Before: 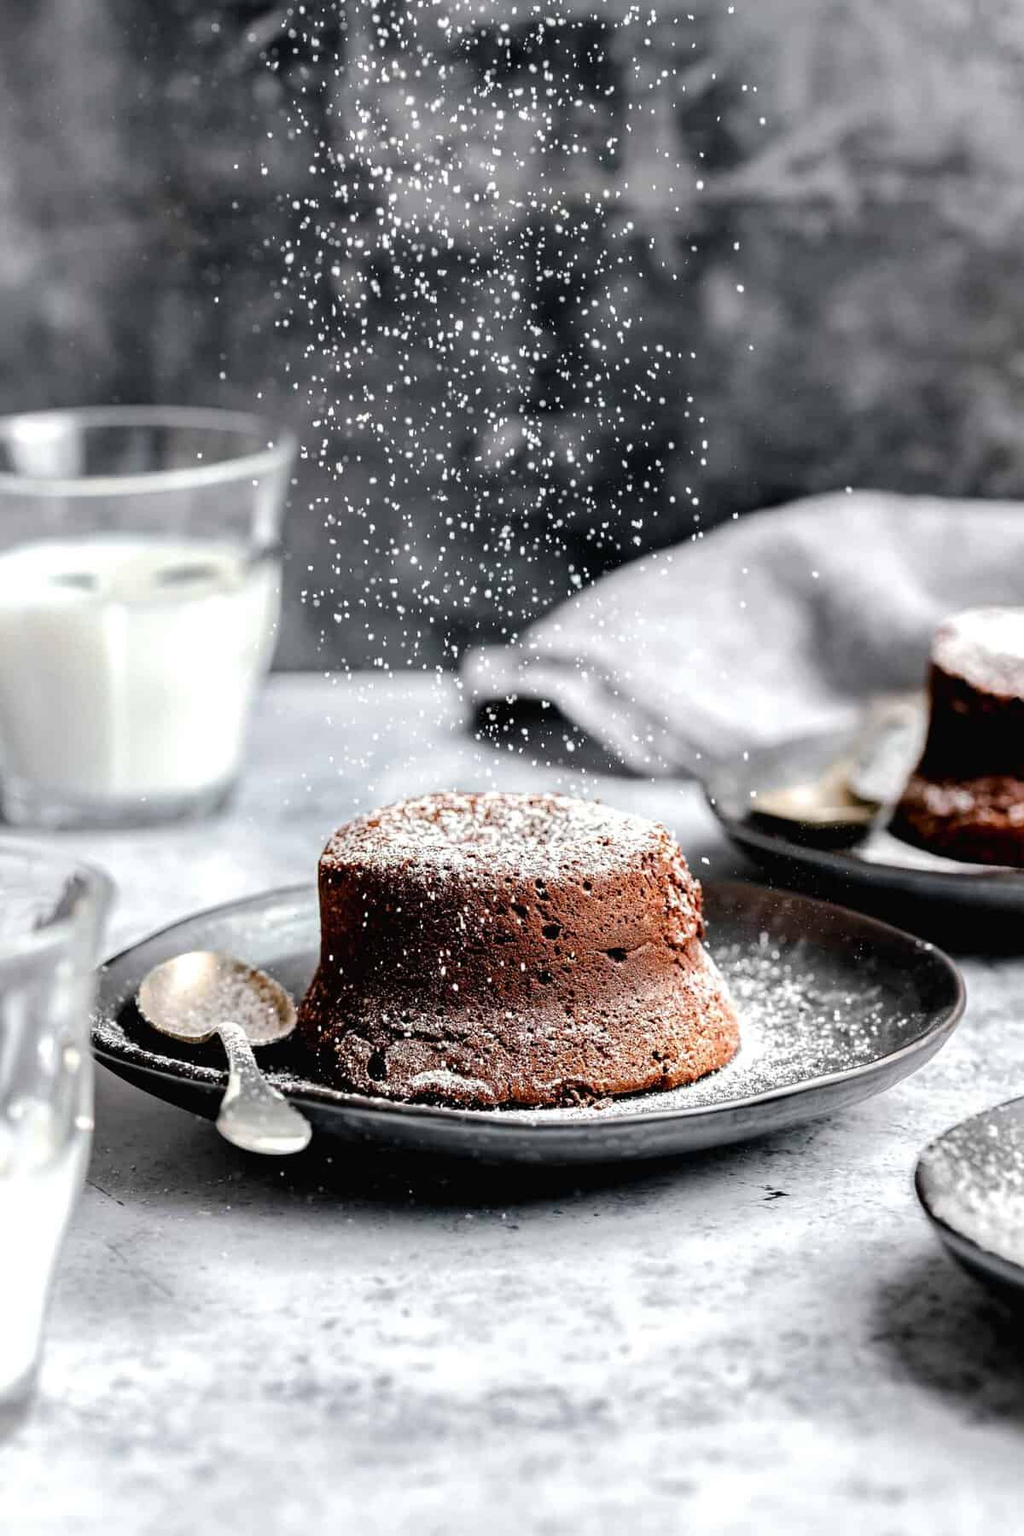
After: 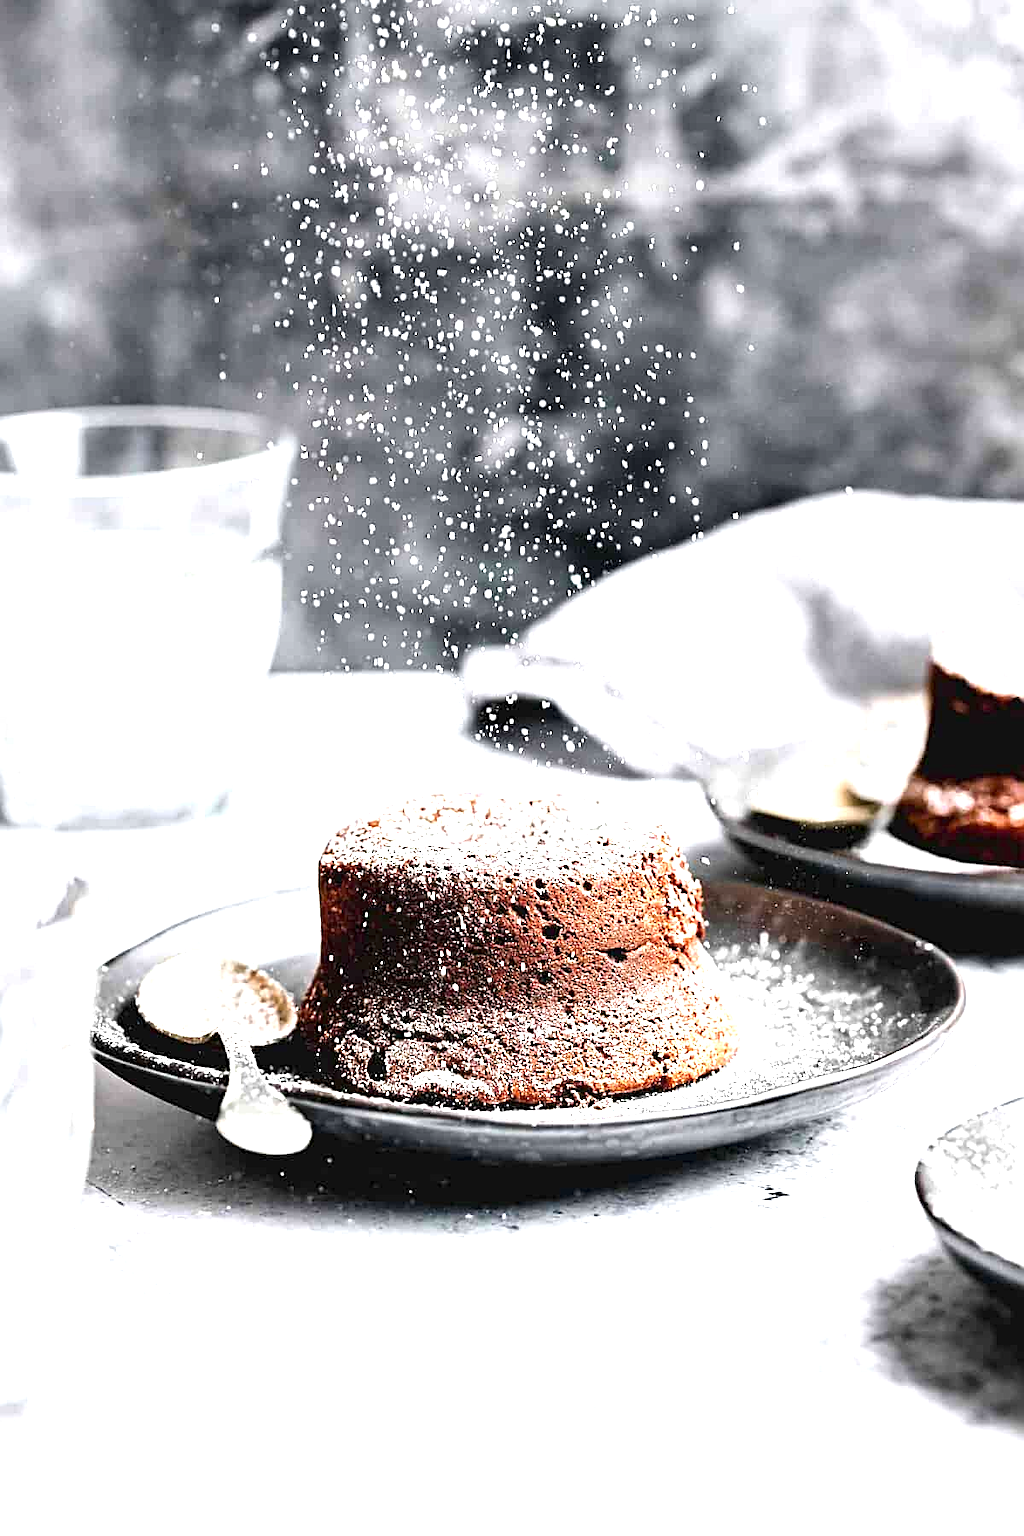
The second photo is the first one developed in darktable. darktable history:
exposure: black level correction 0, exposure 1.442 EV, compensate highlight preservation false
sharpen: on, module defaults
